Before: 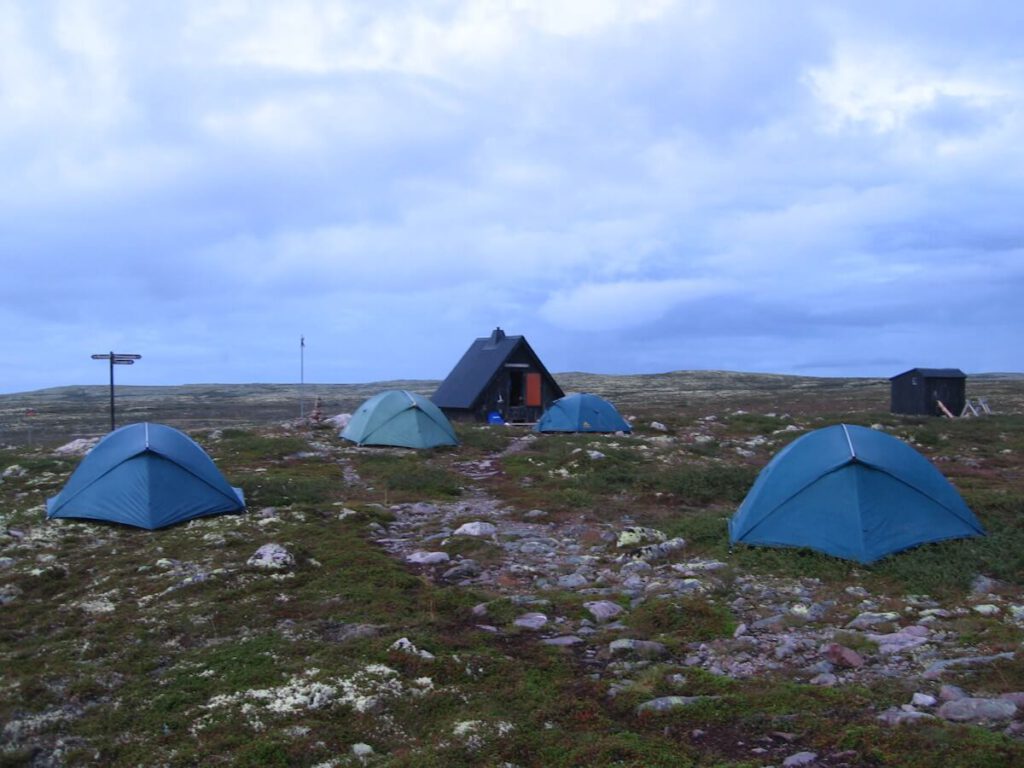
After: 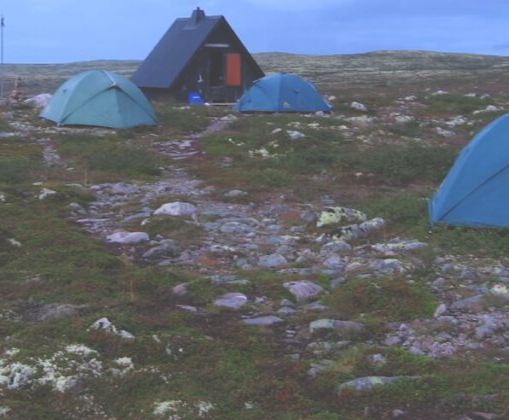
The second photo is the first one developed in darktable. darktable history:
crop: left 29.334%, top 41.751%, right 20.872%, bottom 3.507%
exposure: black level correction -0.028, compensate exposure bias true, compensate highlight preservation false
contrast brightness saturation: contrast -0.095, brightness 0.041, saturation 0.084
